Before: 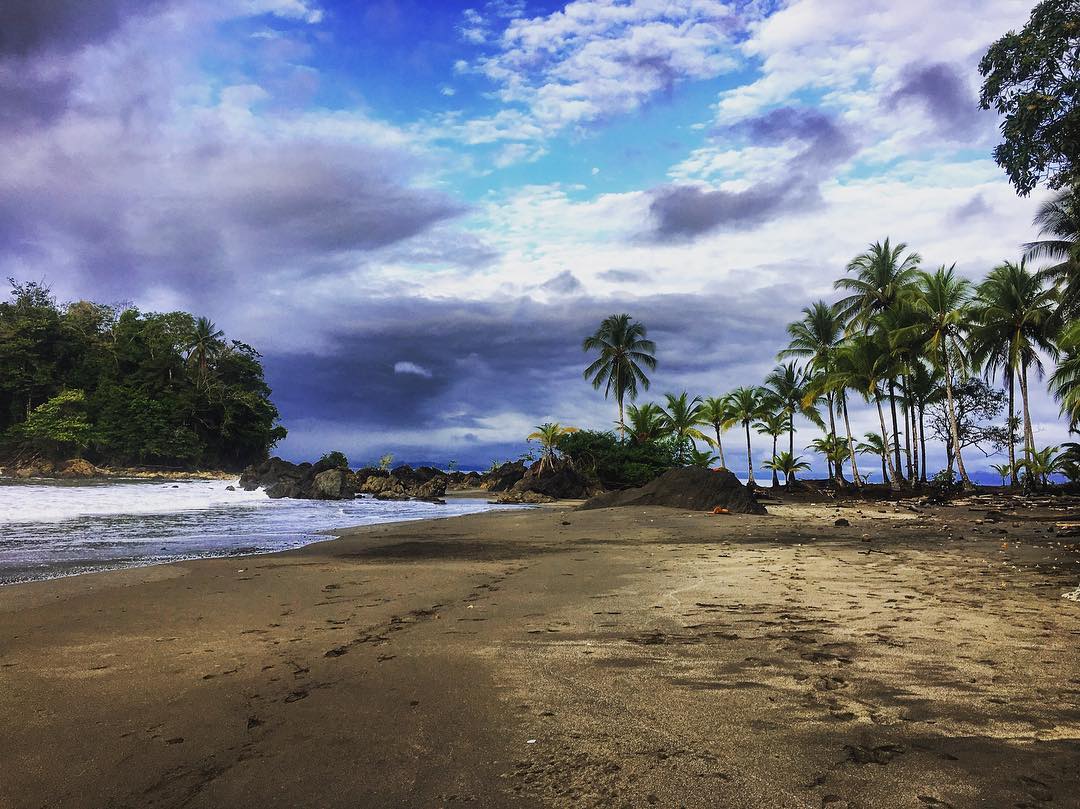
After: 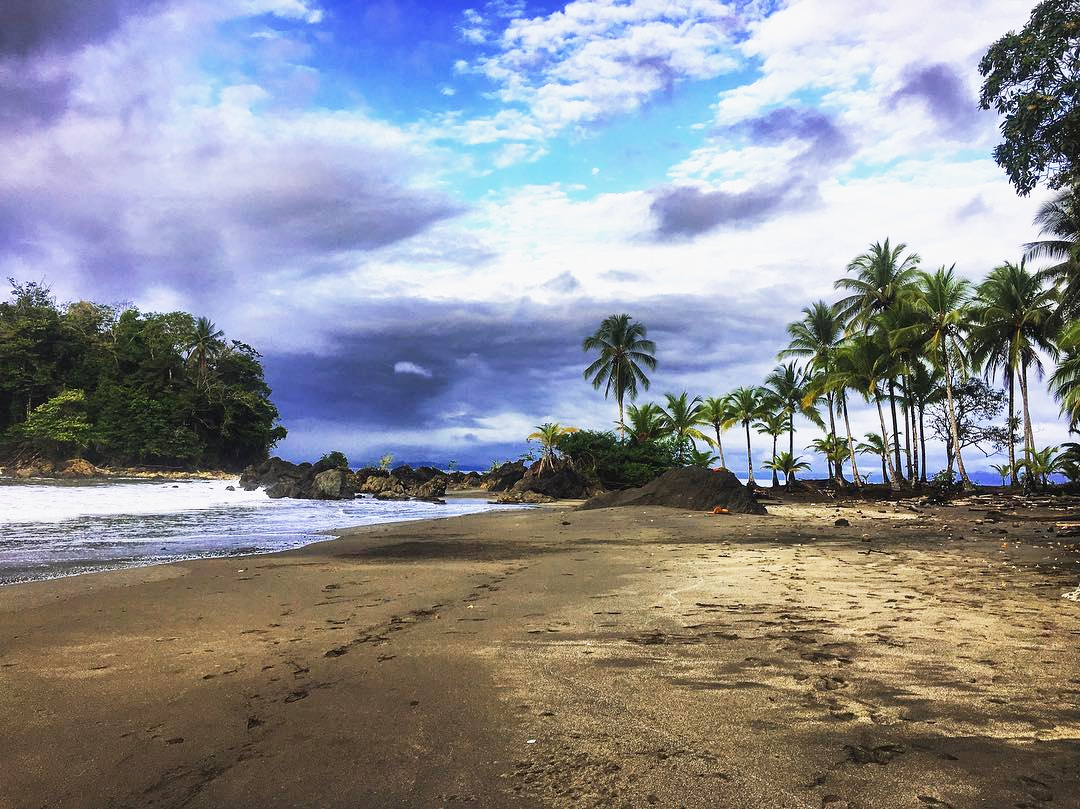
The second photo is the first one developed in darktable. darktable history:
exposure: exposure 0.018 EV, compensate highlight preservation false
base curve: curves: ch0 [(0, 0) (0.579, 0.807) (1, 1)], preserve colors none
